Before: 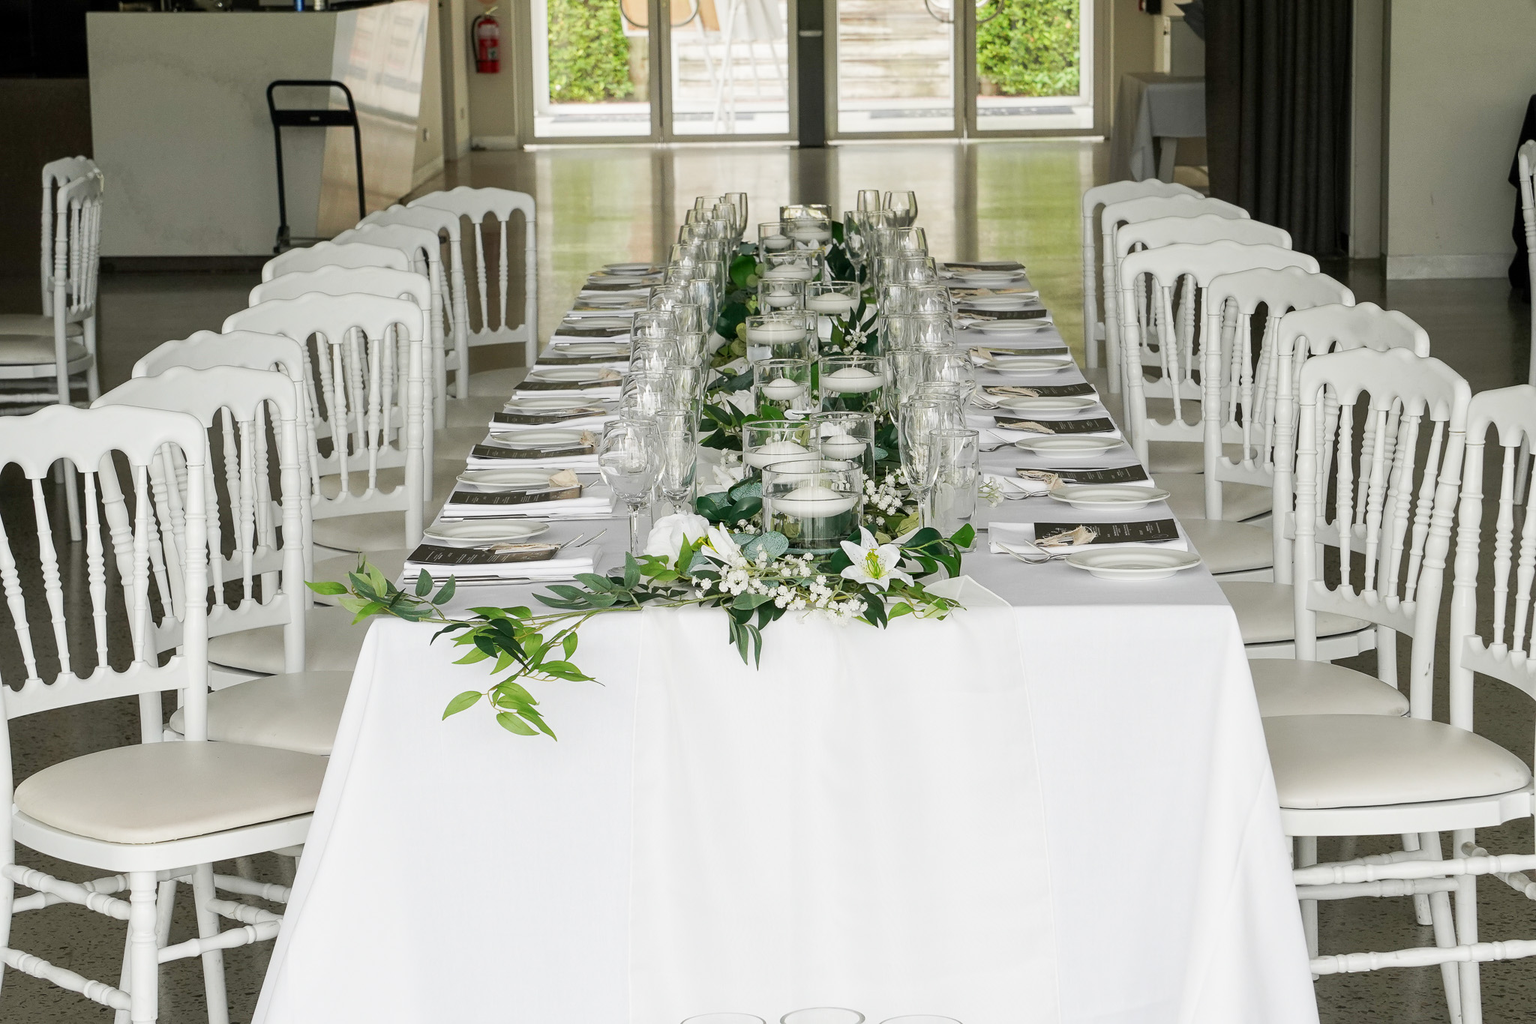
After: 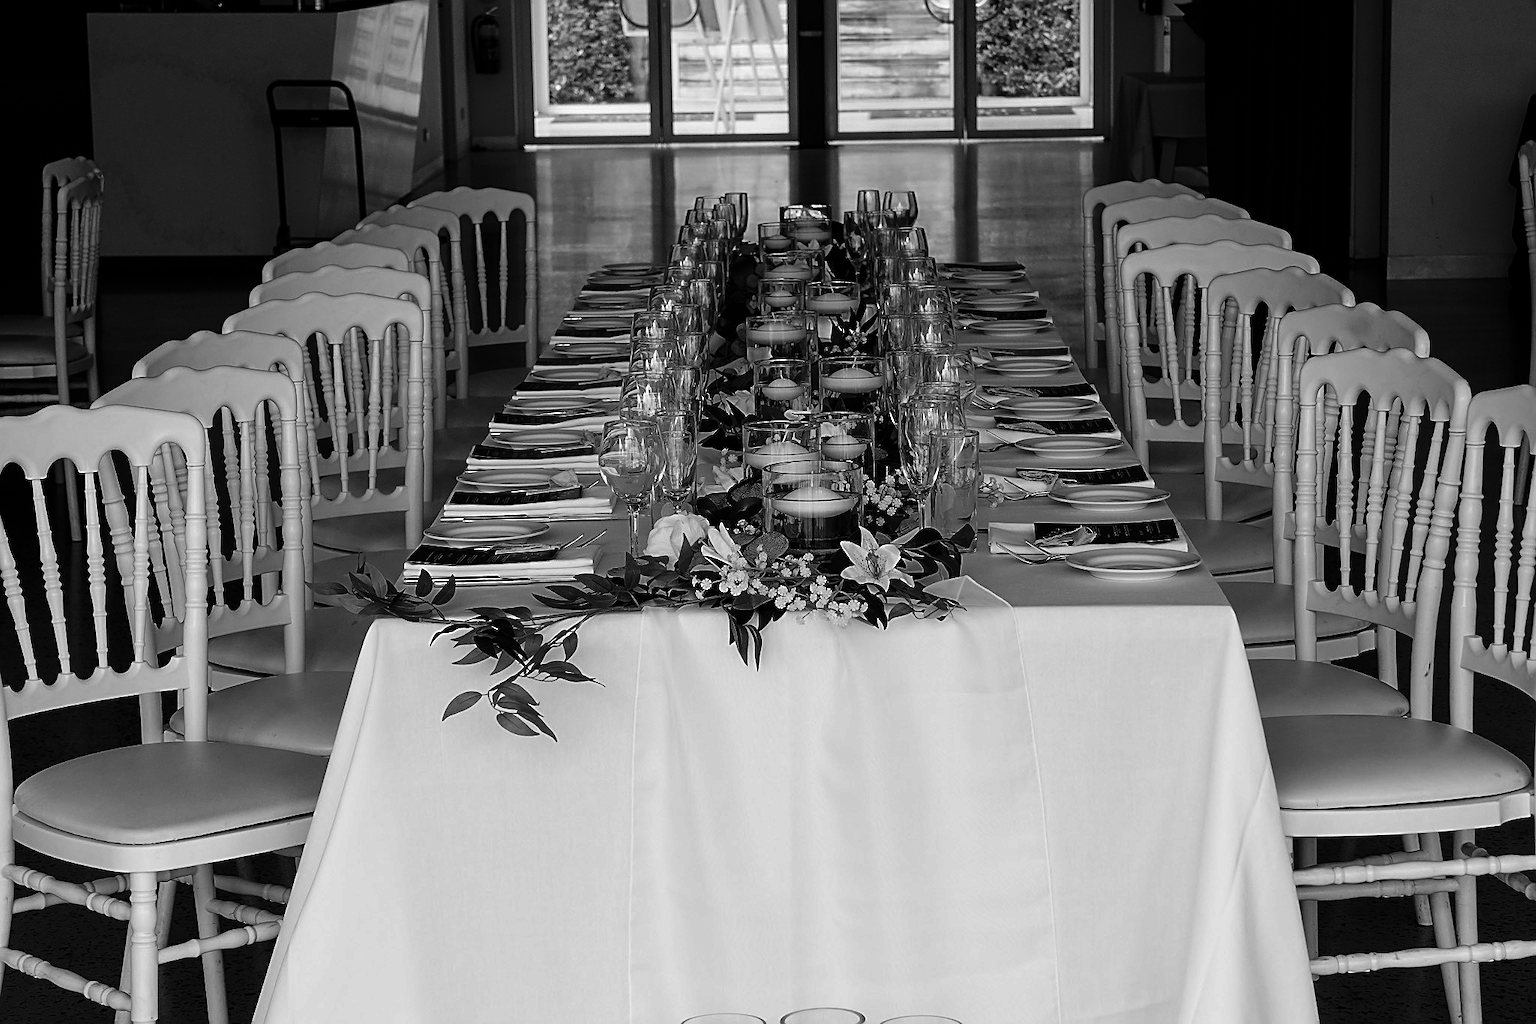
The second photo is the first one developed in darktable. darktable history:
contrast brightness saturation: contrast 0.015, brightness -0.99, saturation -0.998
sharpen: on, module defaults
exposure: exposure 0.014 EV, compensate highlight preservation false
